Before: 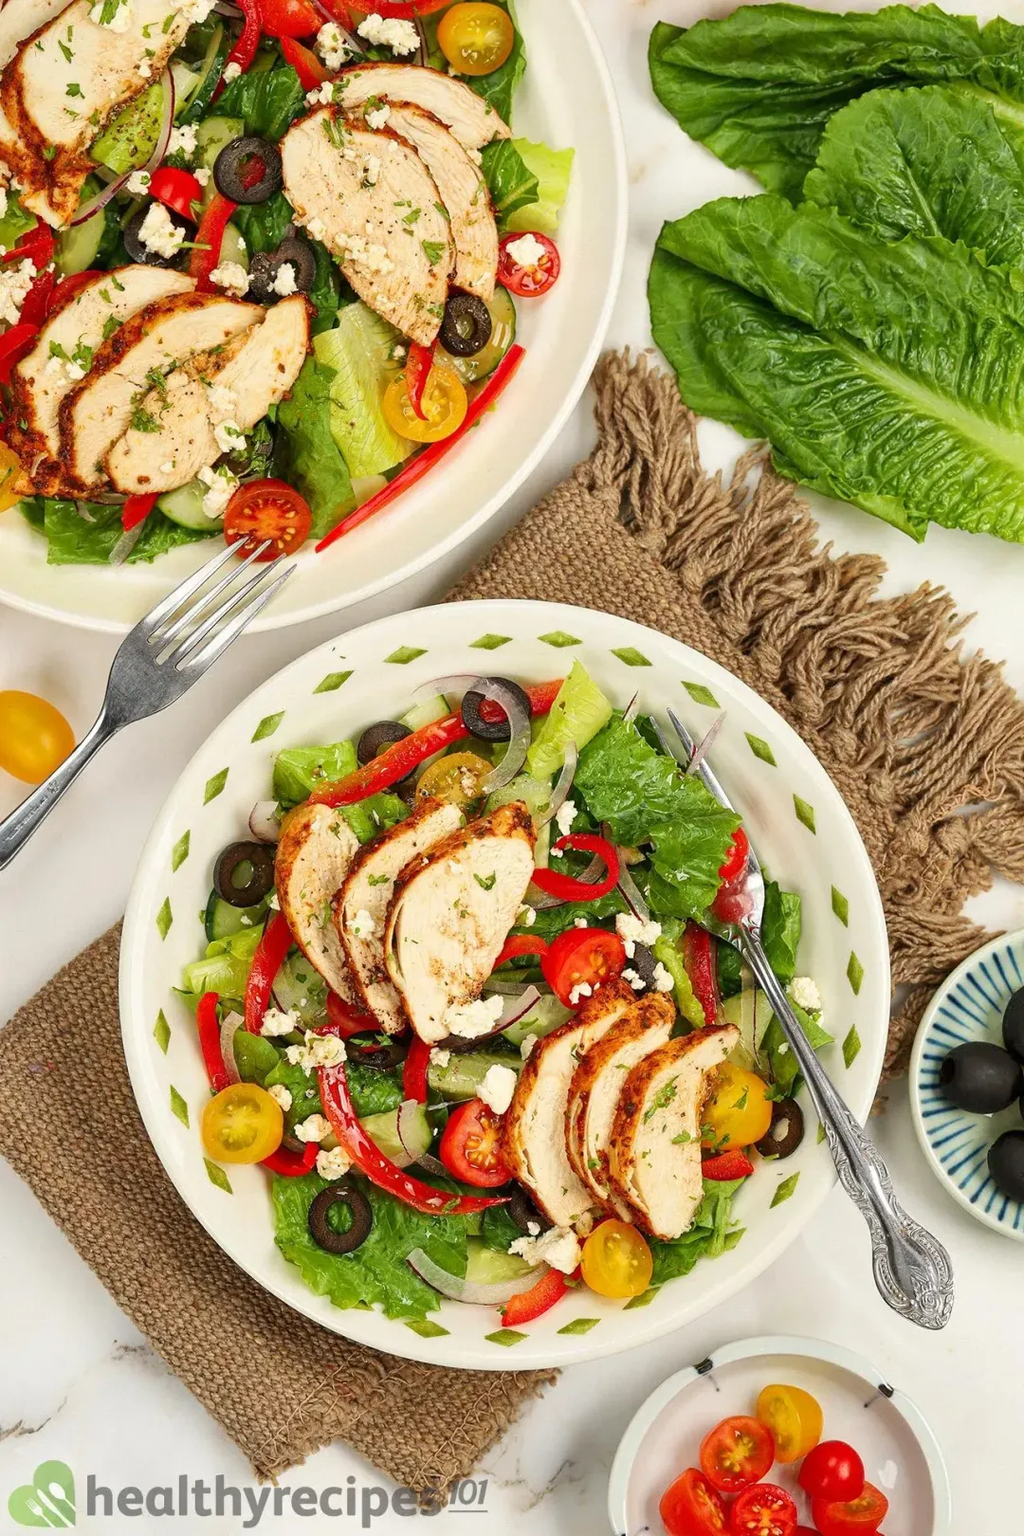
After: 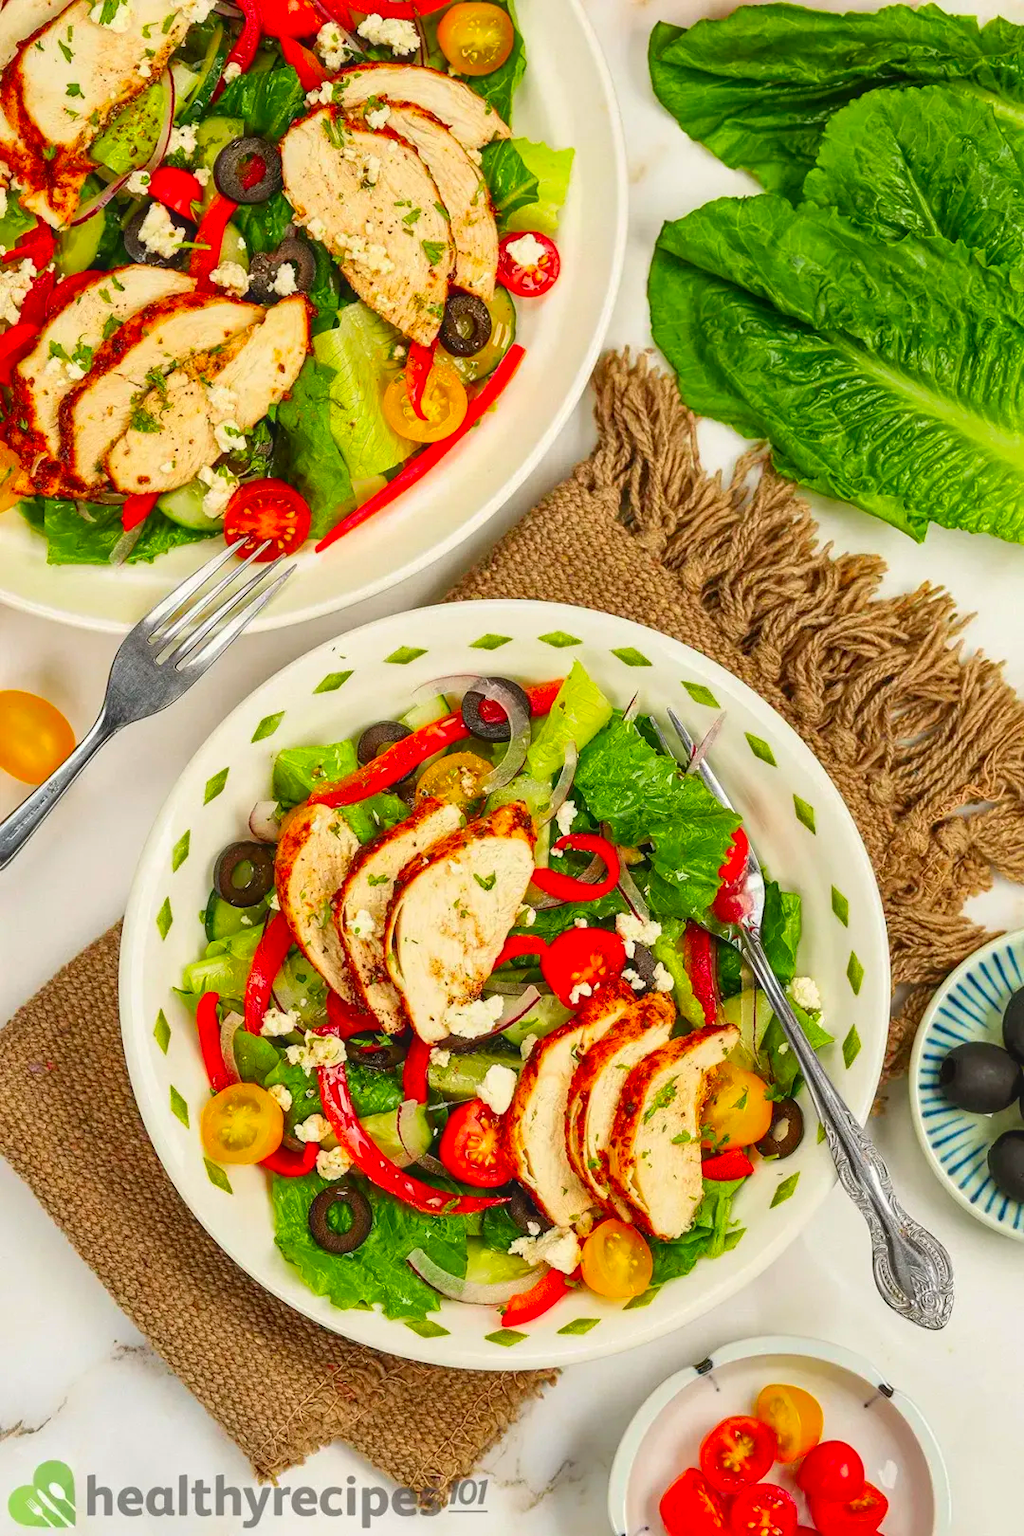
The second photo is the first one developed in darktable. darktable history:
local contrast: detail 110%
contrast brightness saturation: saturation 0.508
